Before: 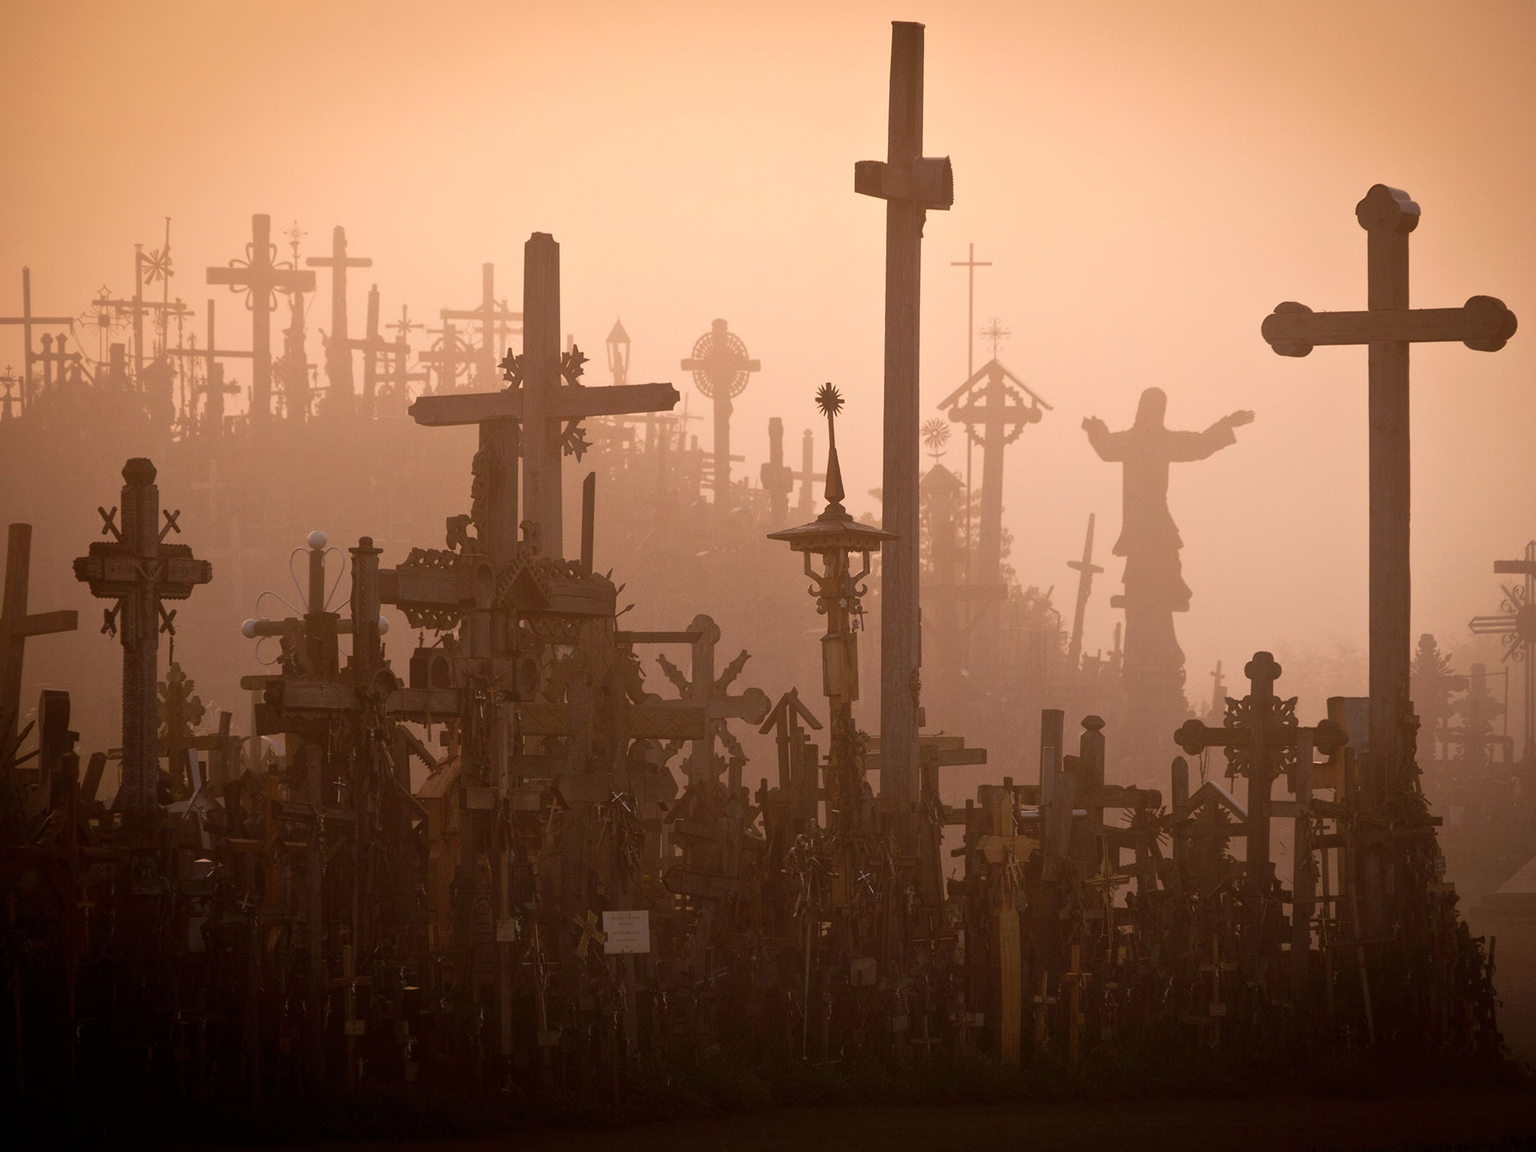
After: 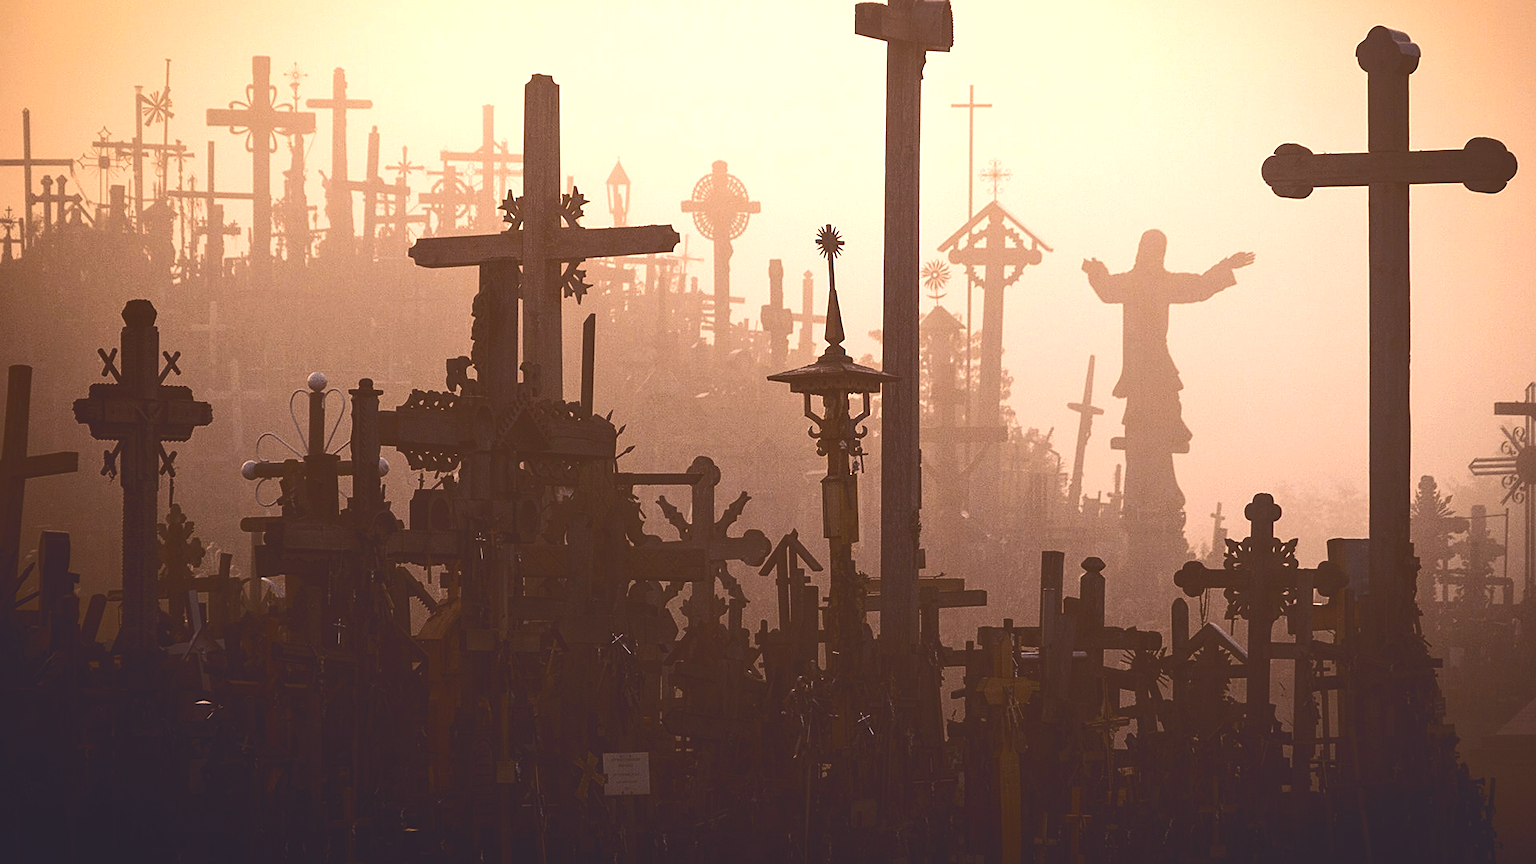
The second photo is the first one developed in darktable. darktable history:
white balance: red 0.982, blue 1.018
crop: top 13.819%, bottom 11.169%
sharpen: on, module defaults
tone equalizer: -8 EV -1.08 EV, -7 EV -1.01 EV, -6 EV -0.867 EV, -5 EV -0.578 EV, -3 EV 0.578 EV, -2 EV 0.867 EV, -1 EV 1.01 EV, +0 EV 1.08 EV, edges refinement/feathering 500, mask exposure compensation -1.57 EV, preserve details no
color contrast: green-magenta contrast 0.8, blue-yellow contrast 1.1, unbound 0
tone curve: curves: ch0 [(0, 0.142) (0.384, 0.314) (0.752, 0.711) (0.991, 0.95)]; ch1 [(0.006, 0.129) (0.346, 0.384) (1, 1)]; ch2 [(0.003, 0.057) (0.261, 0.248) (1, 1)], color space Lab, independent channels
local contrast: detail 110%
